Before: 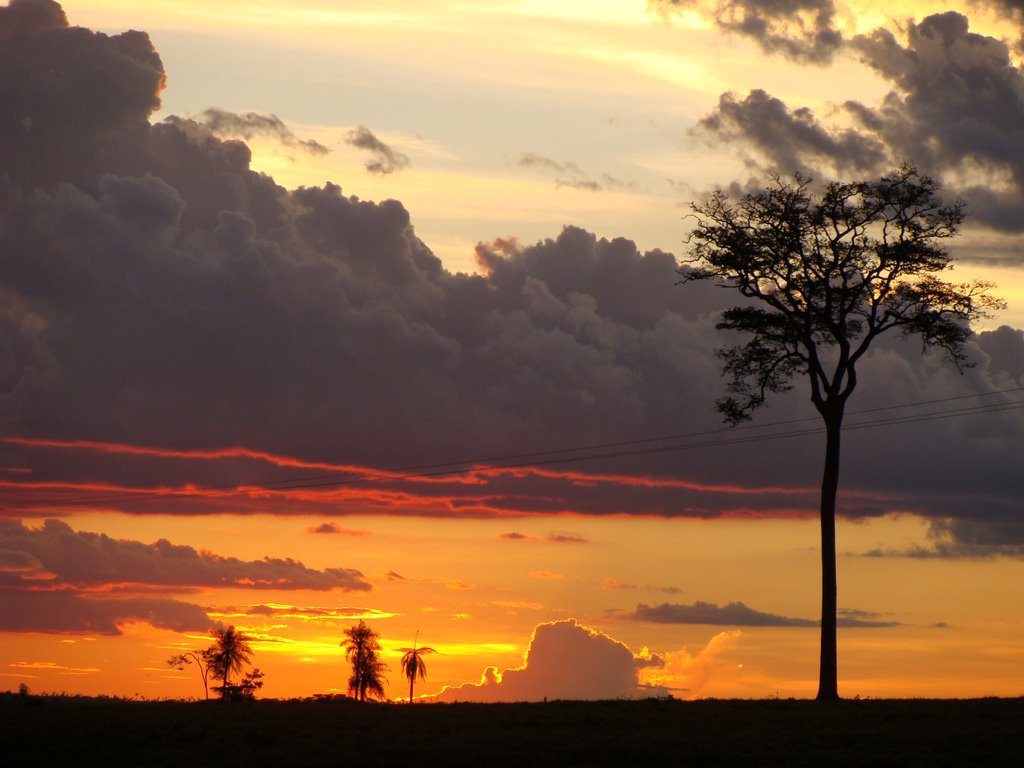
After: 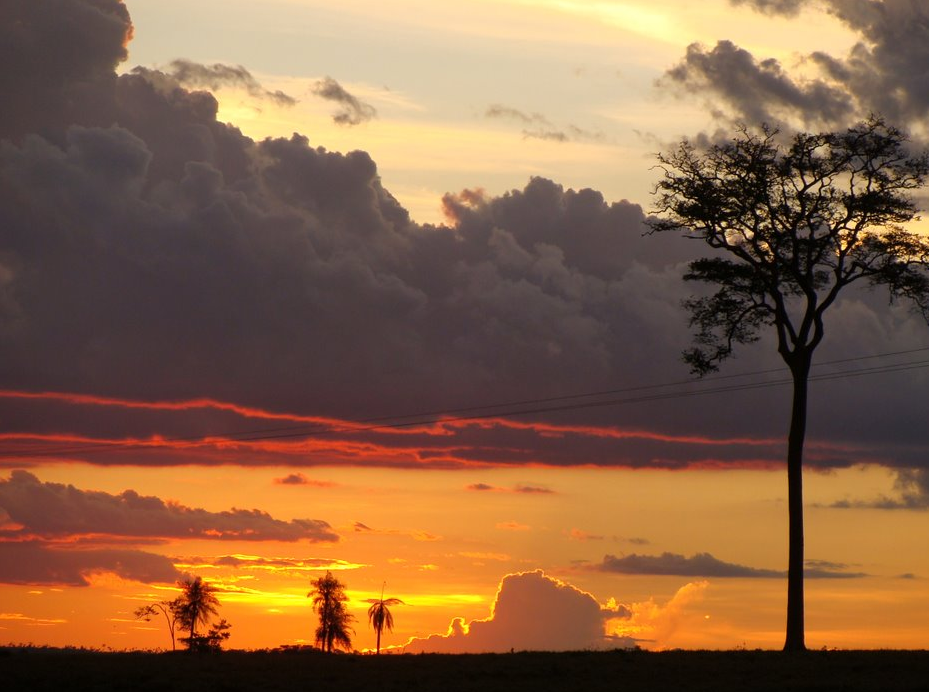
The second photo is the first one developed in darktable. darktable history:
crop: left 3.28%, top 6.459%, right 5.947%, bottom 3.337%
